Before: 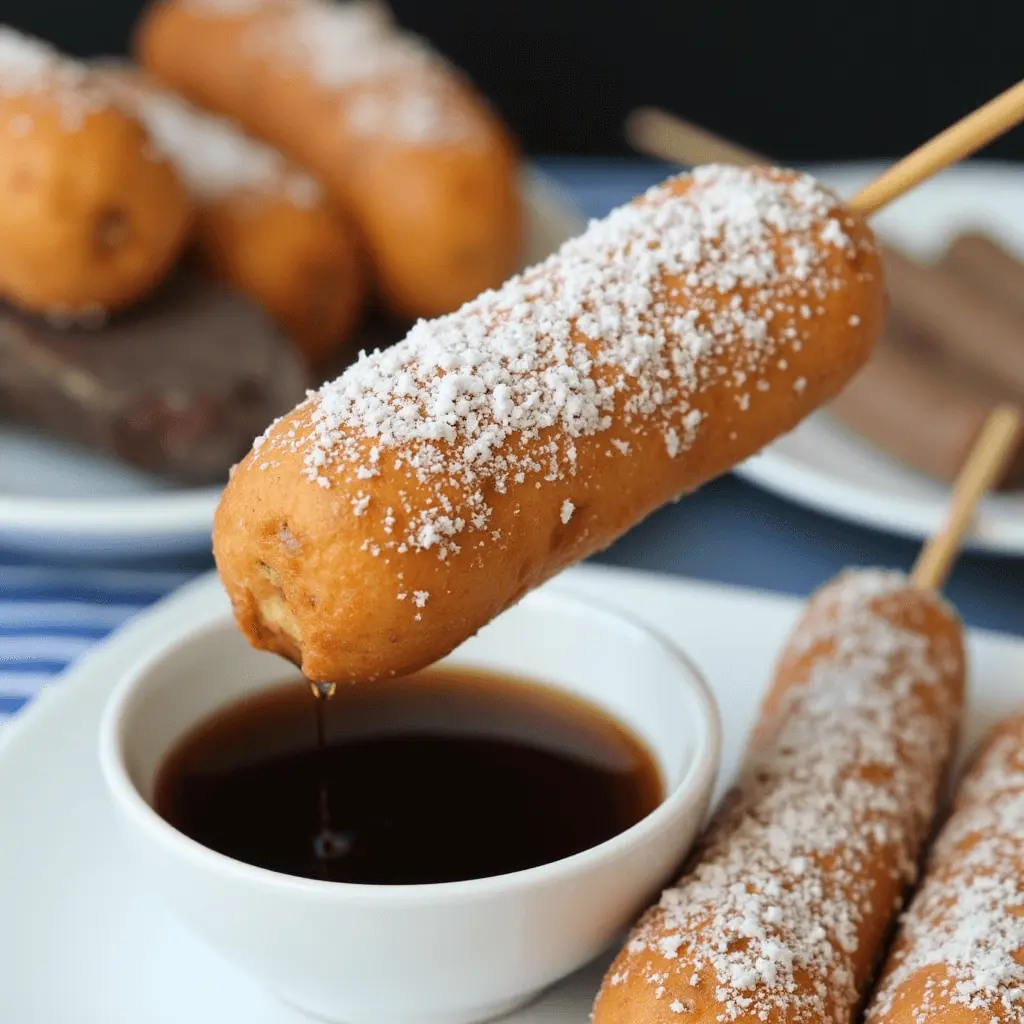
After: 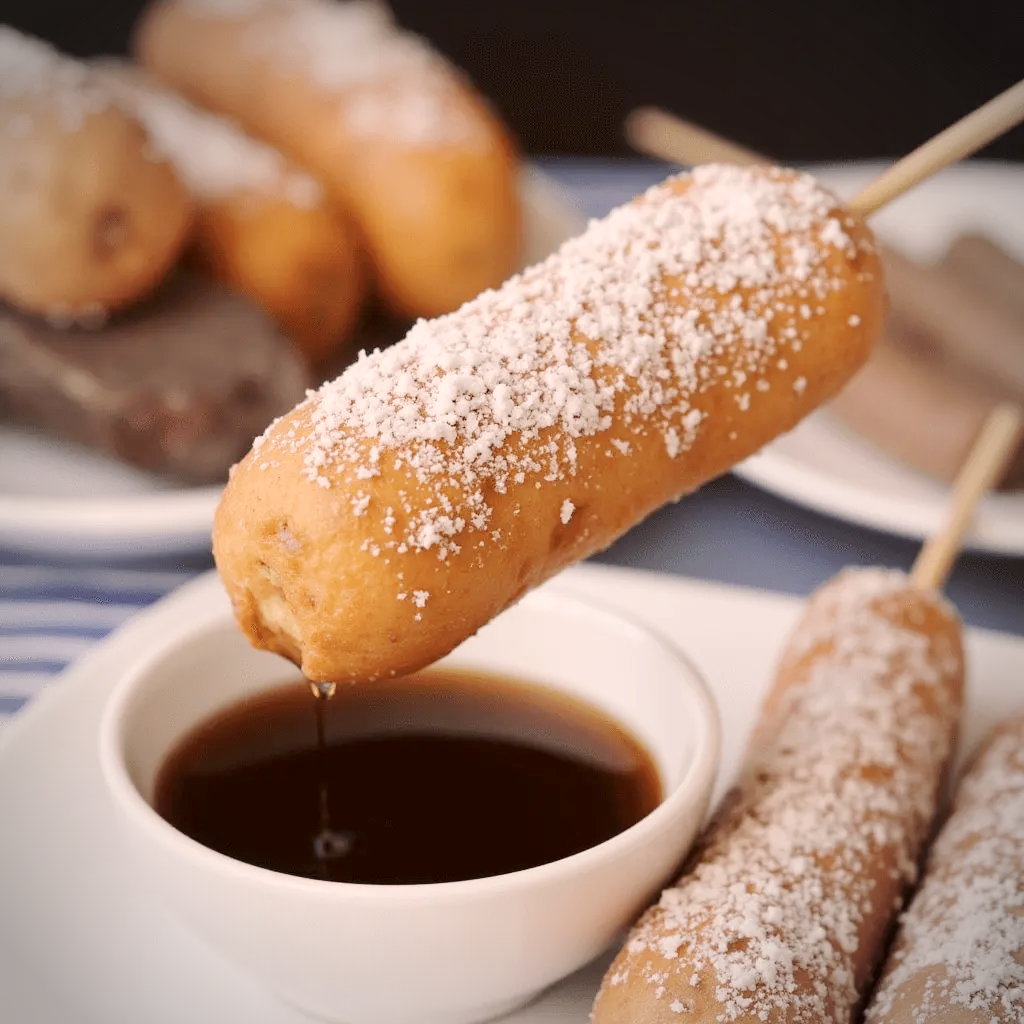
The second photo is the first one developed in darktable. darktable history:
vignetting: automatic ratio true
base curve: curves: ch0 [(0, 0) (0.158, 0.273) (0.879, 0.895) (1, 1)], preserve colors none
color correction: highlights a* 10.21, highlights b* 9.79, shadows a* 8.61, shadows b* 7.88, saturation 0.8
